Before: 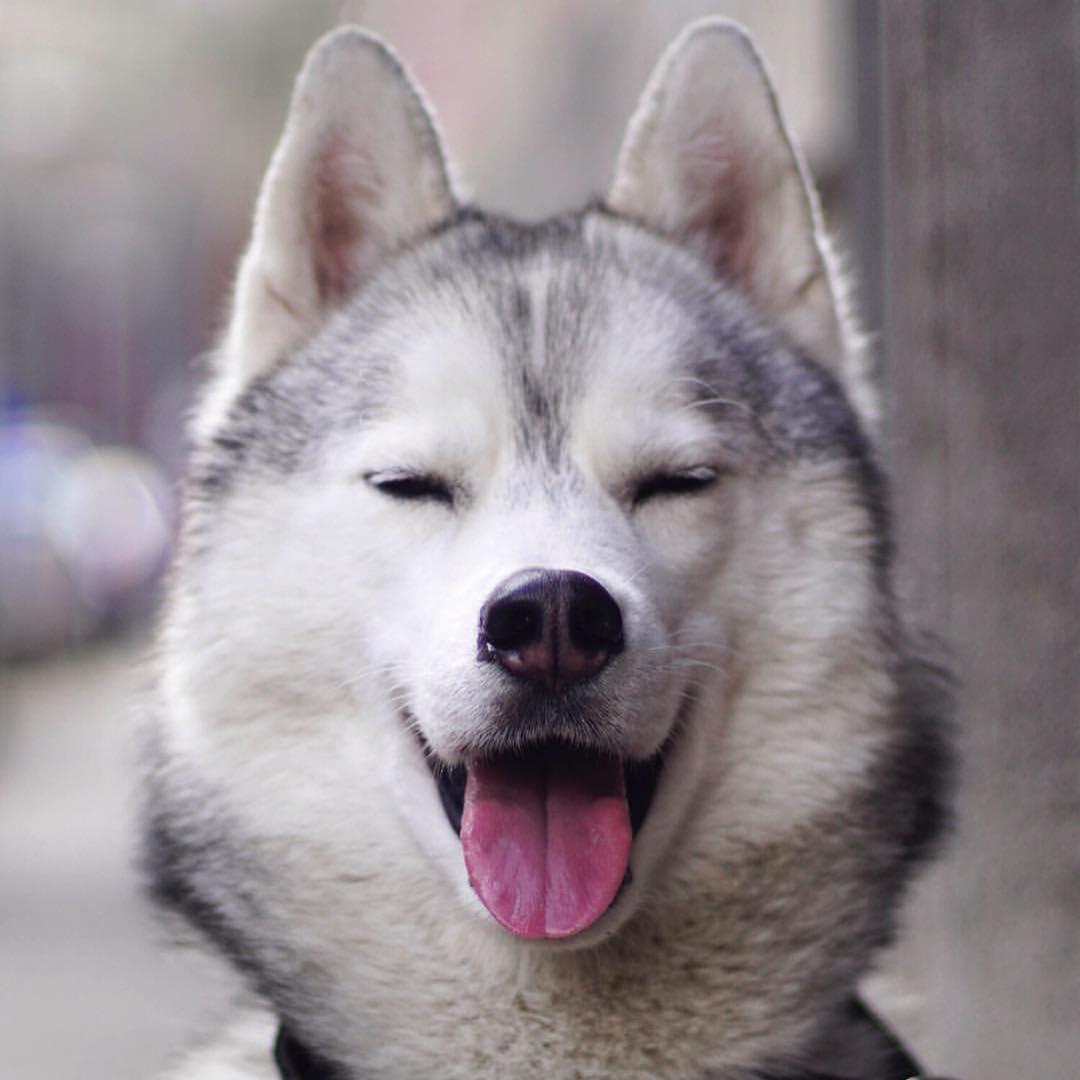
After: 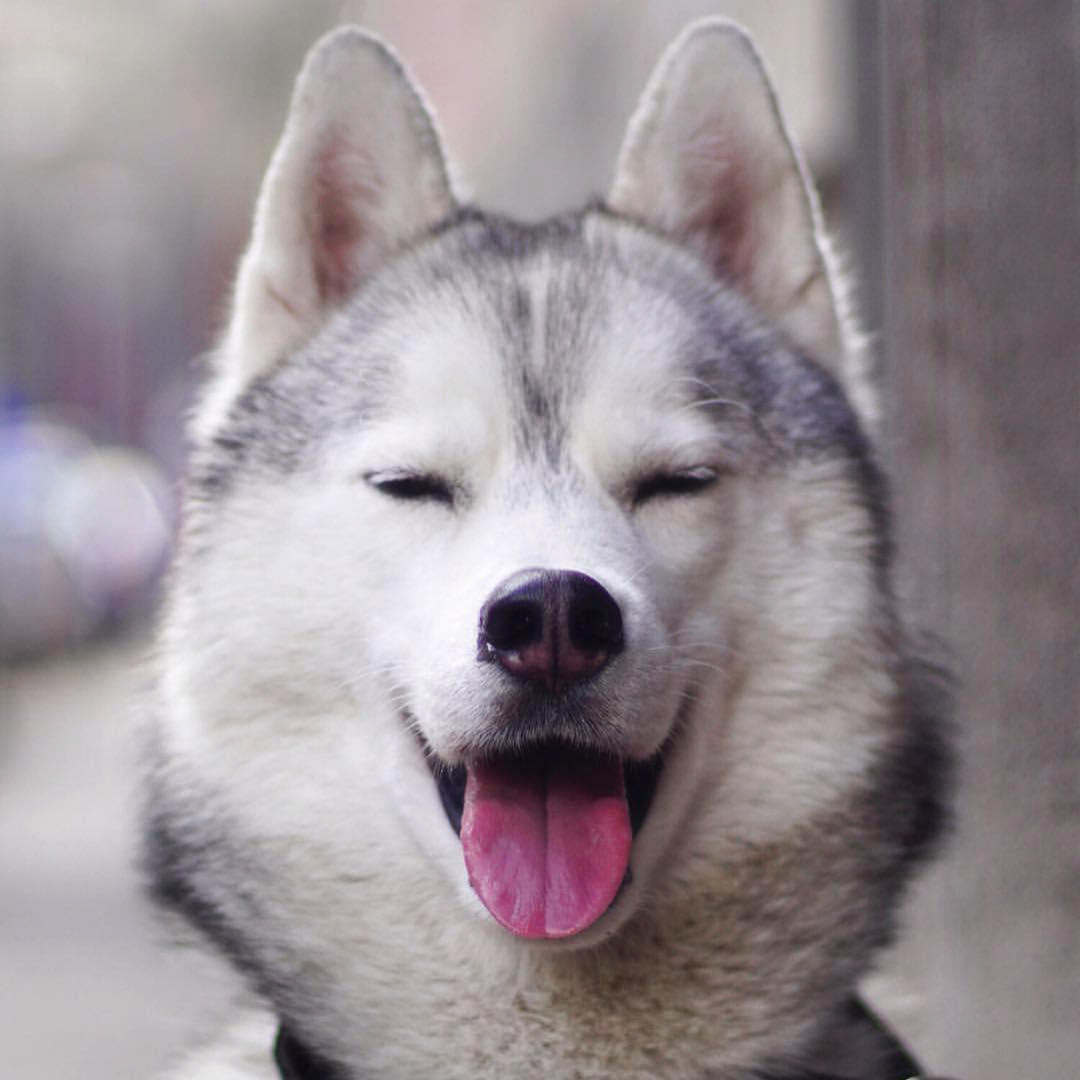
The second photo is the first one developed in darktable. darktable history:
color balance rgb: perceptual saturation grading › global saturation 15.435%, perceptual saturation grading › highlights -19.015%, perceptual saturation grading › shadows 20.439%
haze removal: strength -0.11, compatibility mode true, adaptive false
